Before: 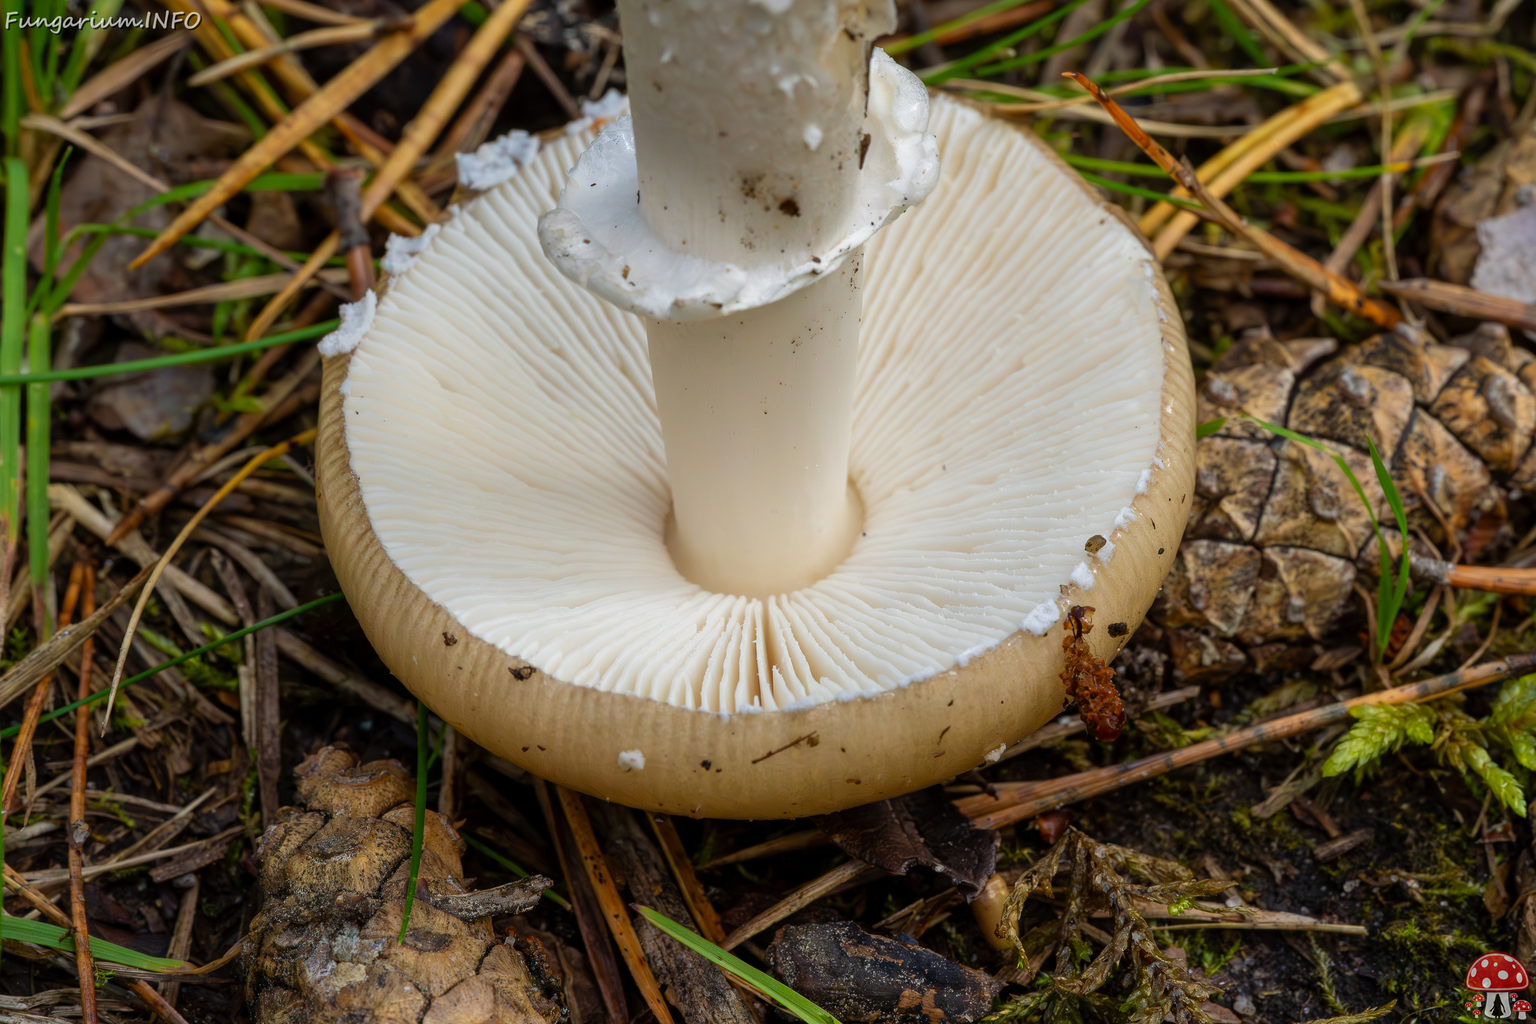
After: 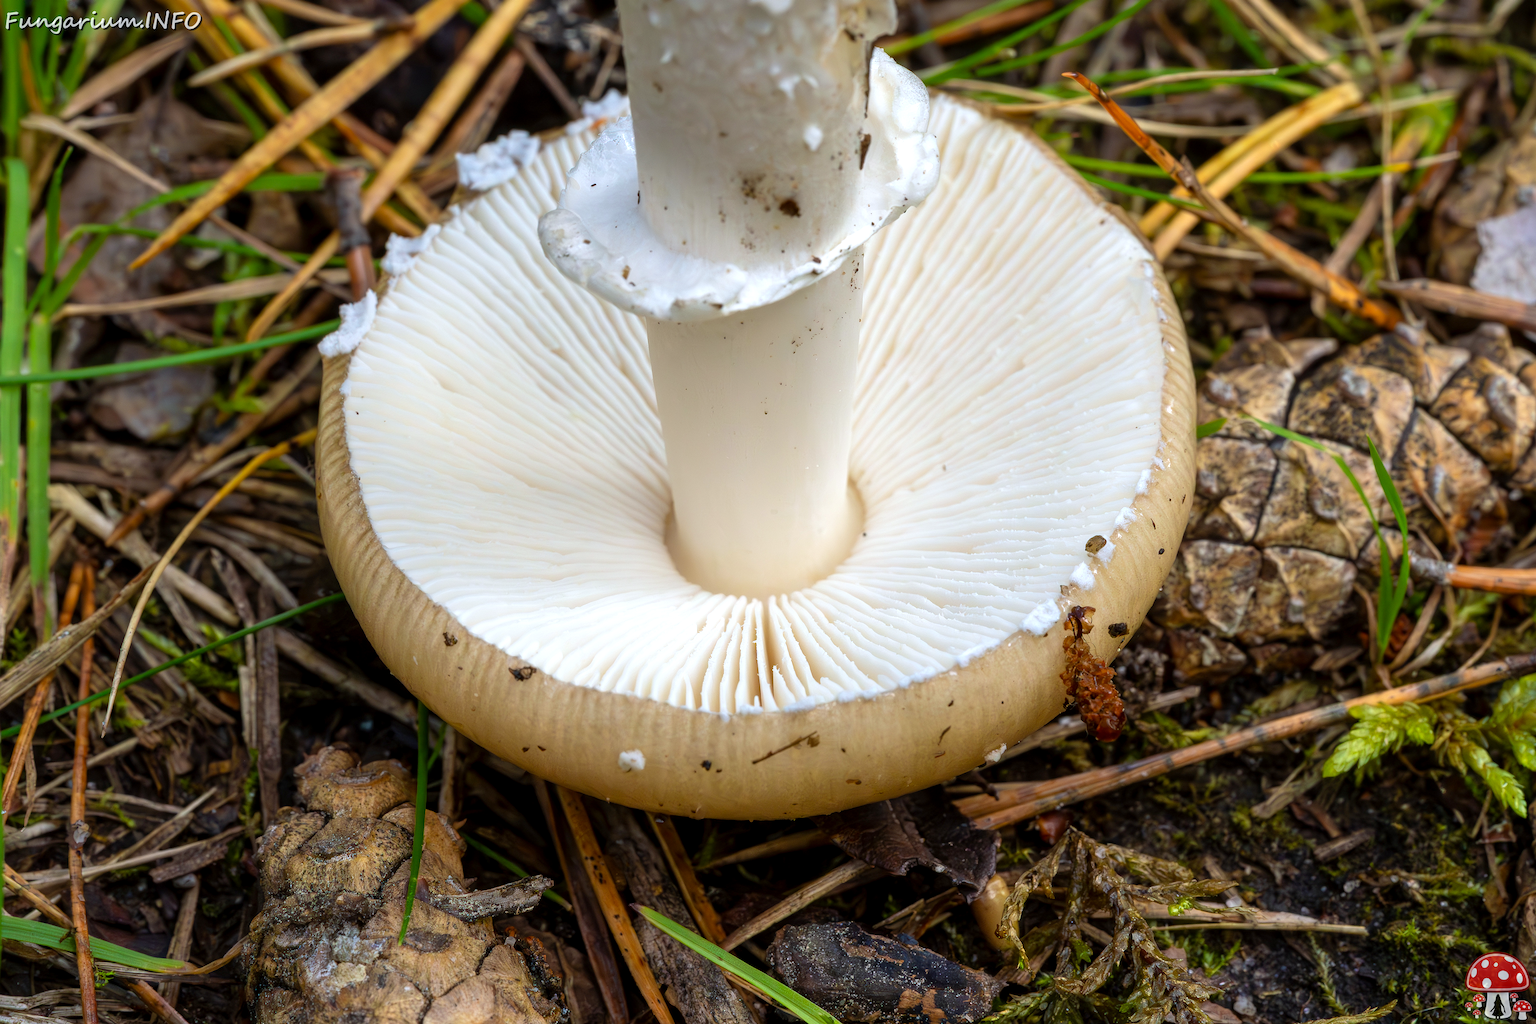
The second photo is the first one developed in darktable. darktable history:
white balance: red 0.974, blue 1.044
exposure: black level correction 0.001, exposure 0.5 EV, compensate exposure bias true, compensate highlight preservation false
